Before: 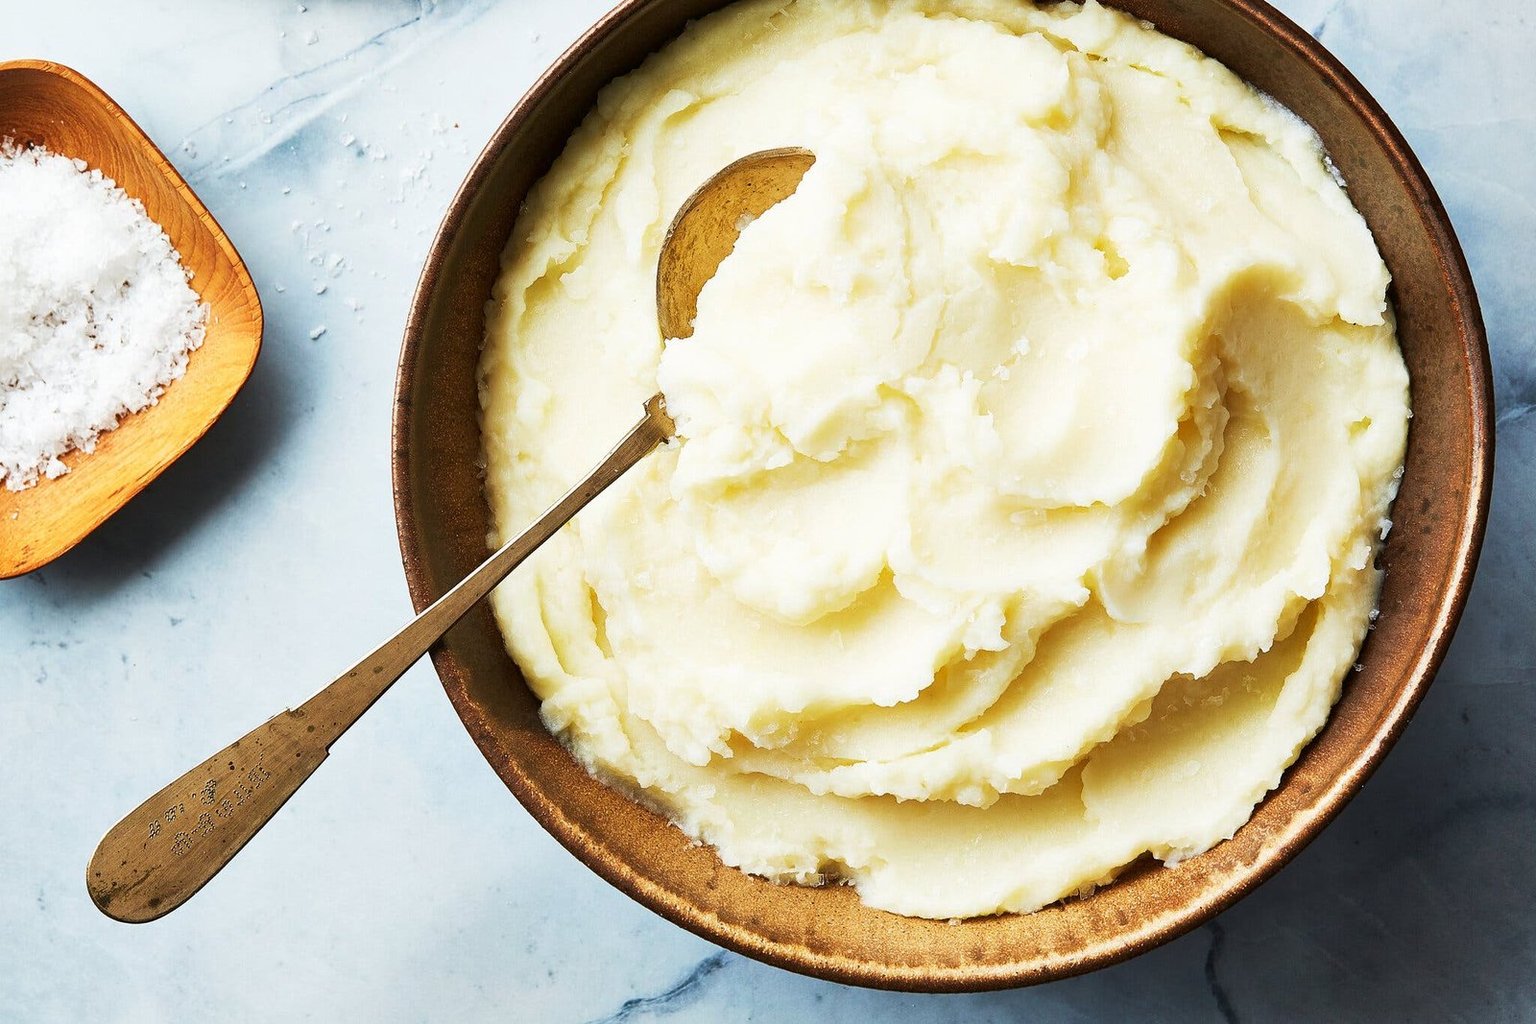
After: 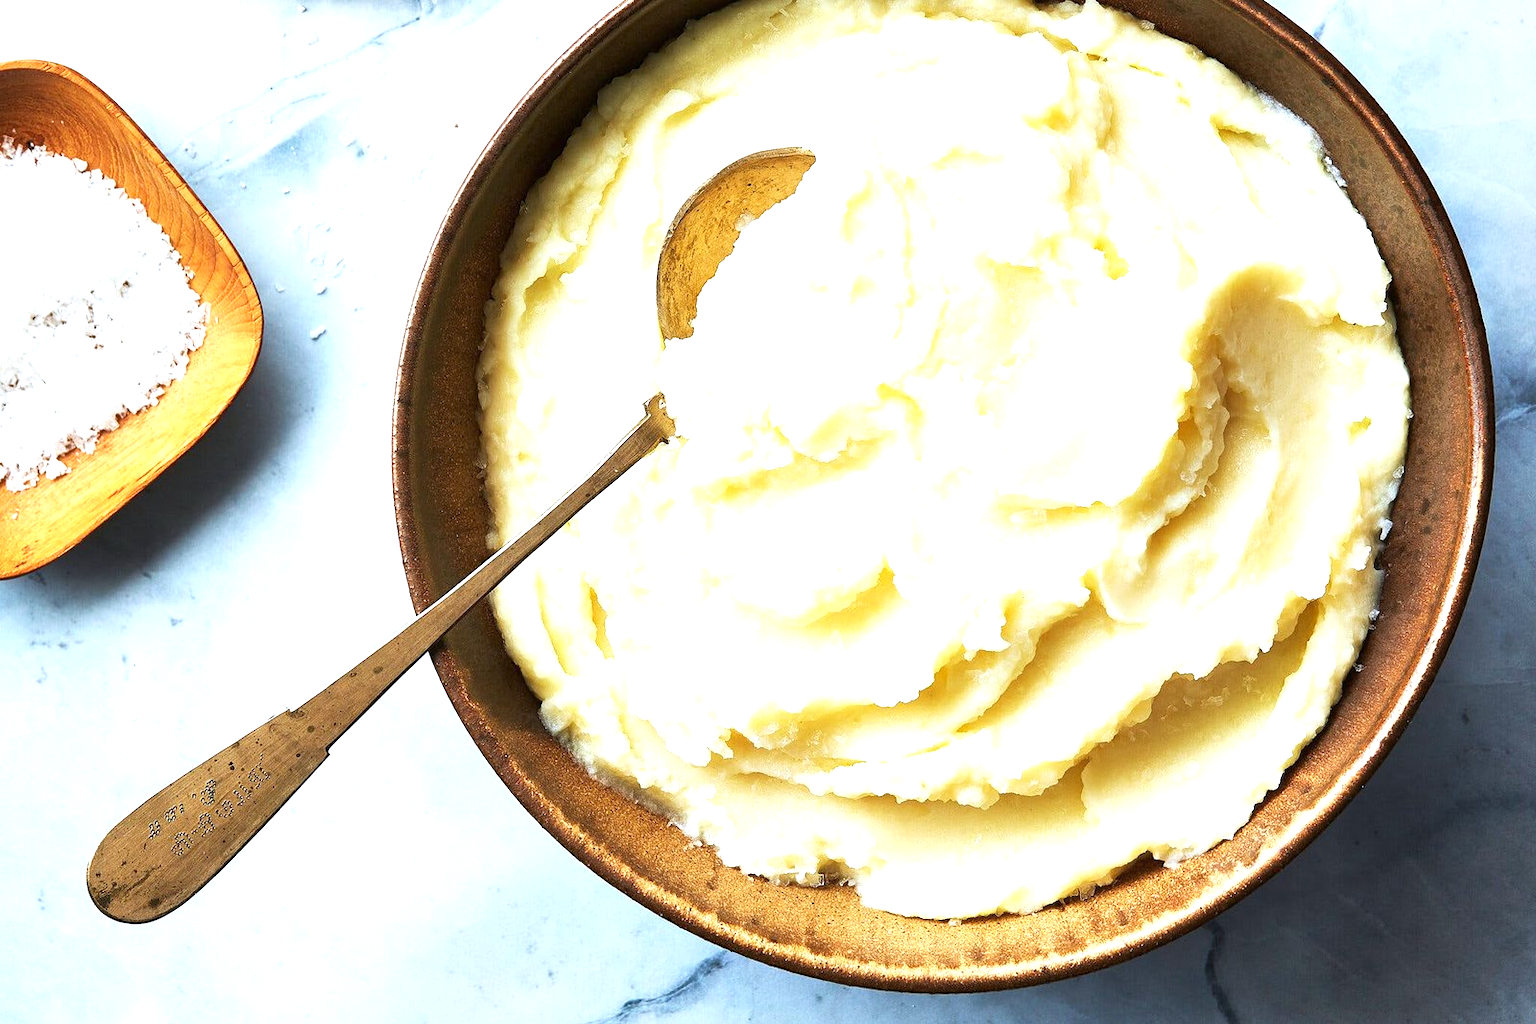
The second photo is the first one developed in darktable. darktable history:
rotate and perspective: crop left 0, crop top 0
exposure: exposure 0.6 EV, compensate highlight preservation false
white balance: red 0.974, blue 1.044
